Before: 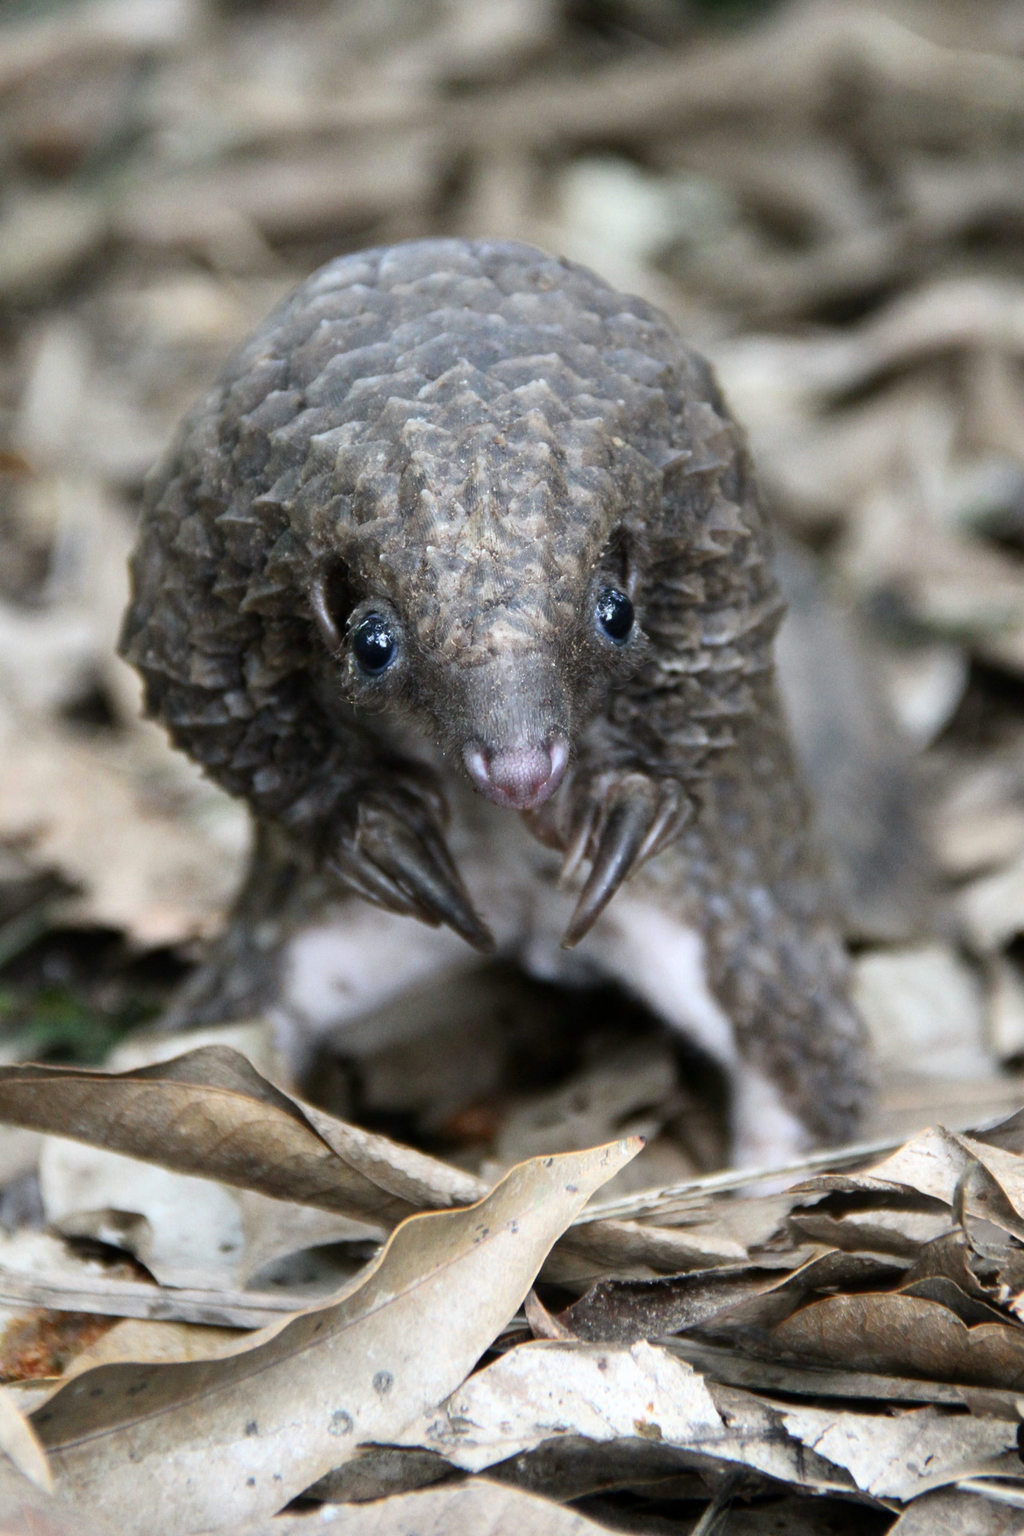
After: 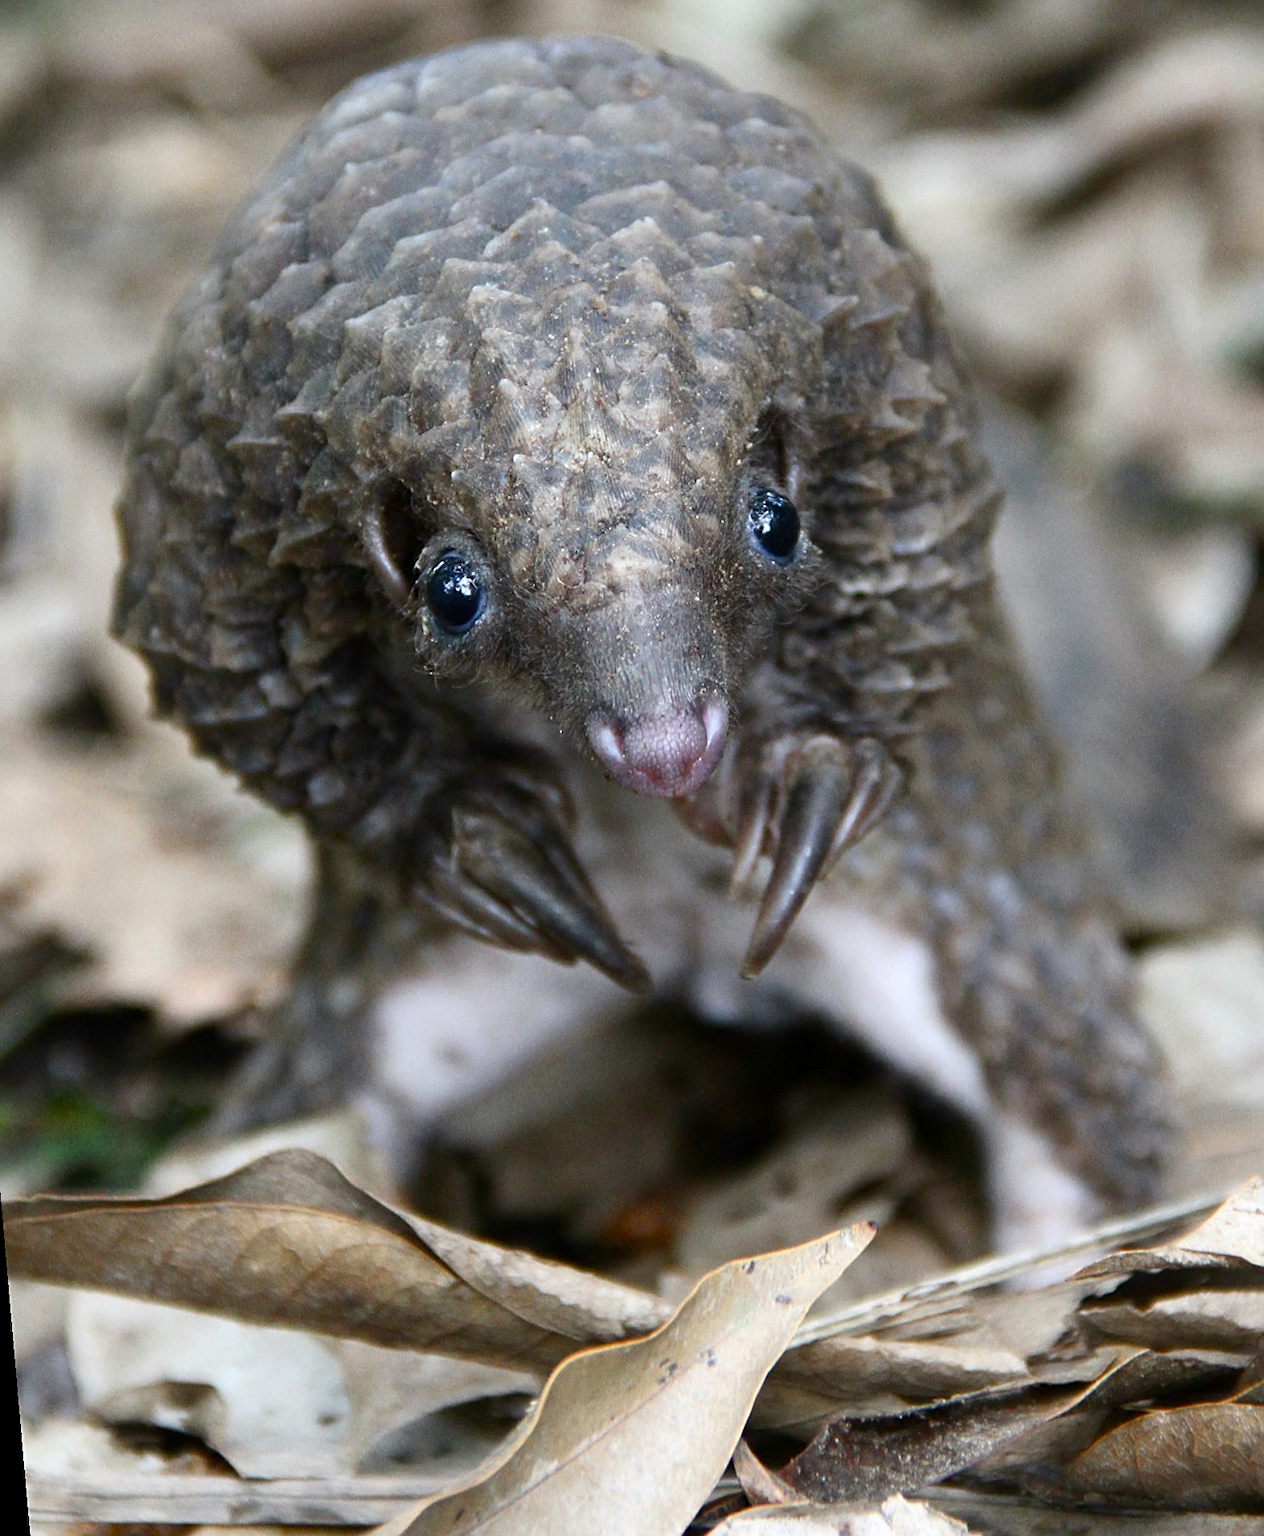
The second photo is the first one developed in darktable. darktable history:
sharpen: on, module defaults
crop: left 3.305%, top 6.436%, right 6.389%, bottom 3.258%
rotate and perspective: rotation -5°, crop left 0.05, crop right 0.952, crop top 0.11, crop bottom 0.89
color balance rgb: perceptual saturation grading › global saturation 20%, perceptual saturation grading › highlights -25%, perceptual saturation grading › shadows 25%
